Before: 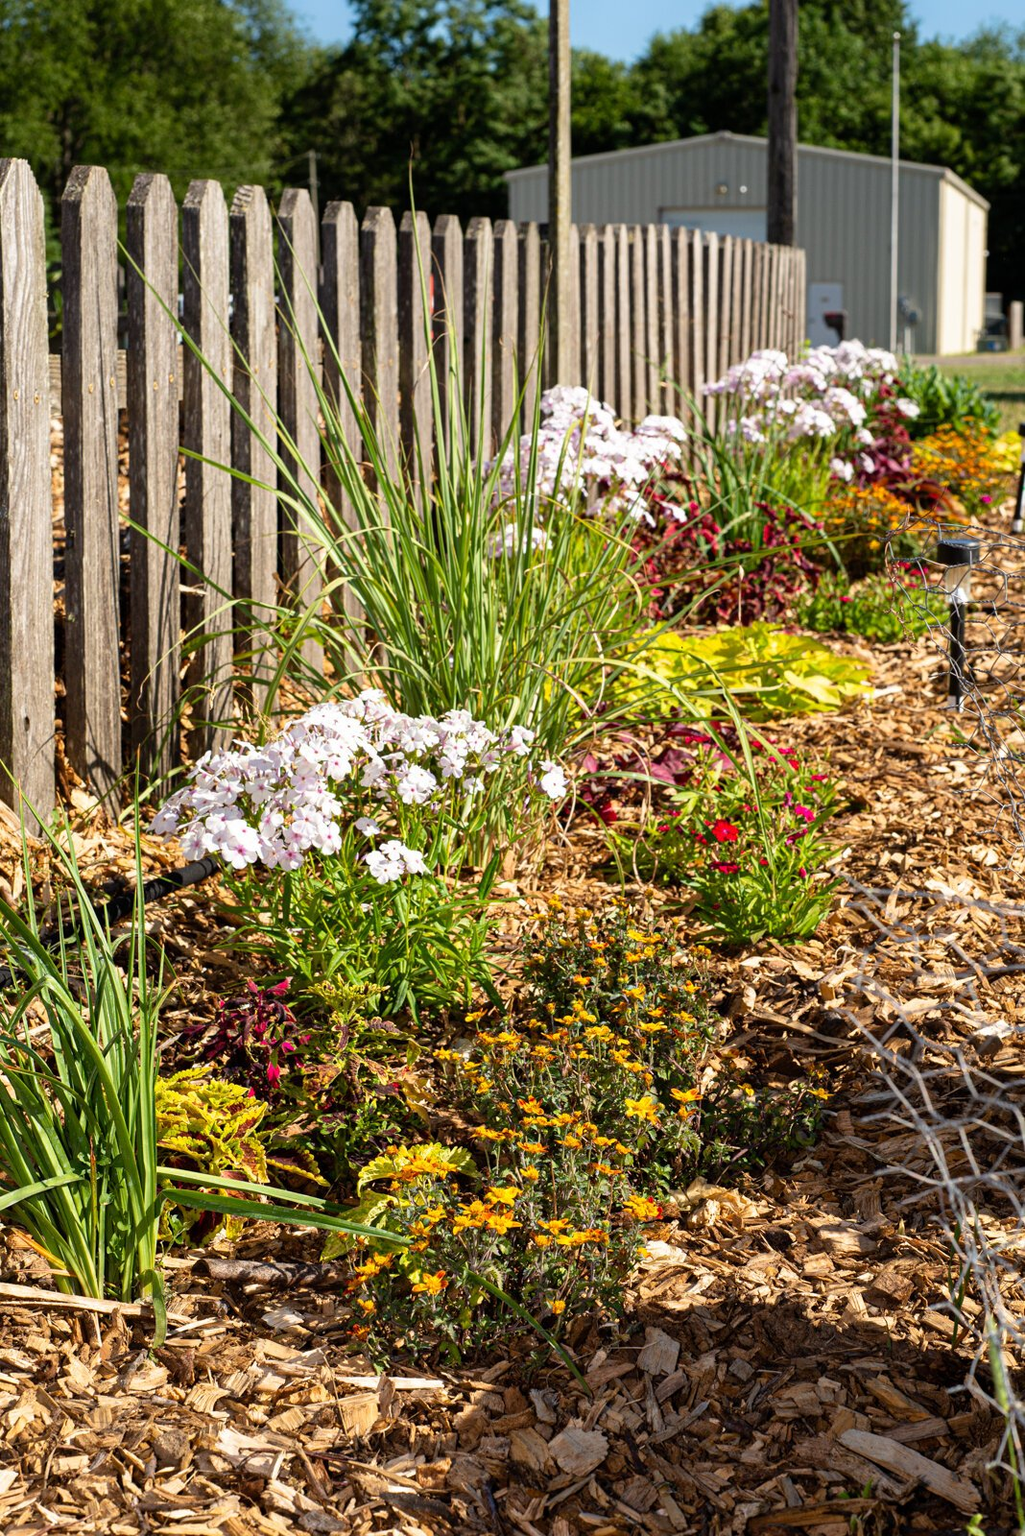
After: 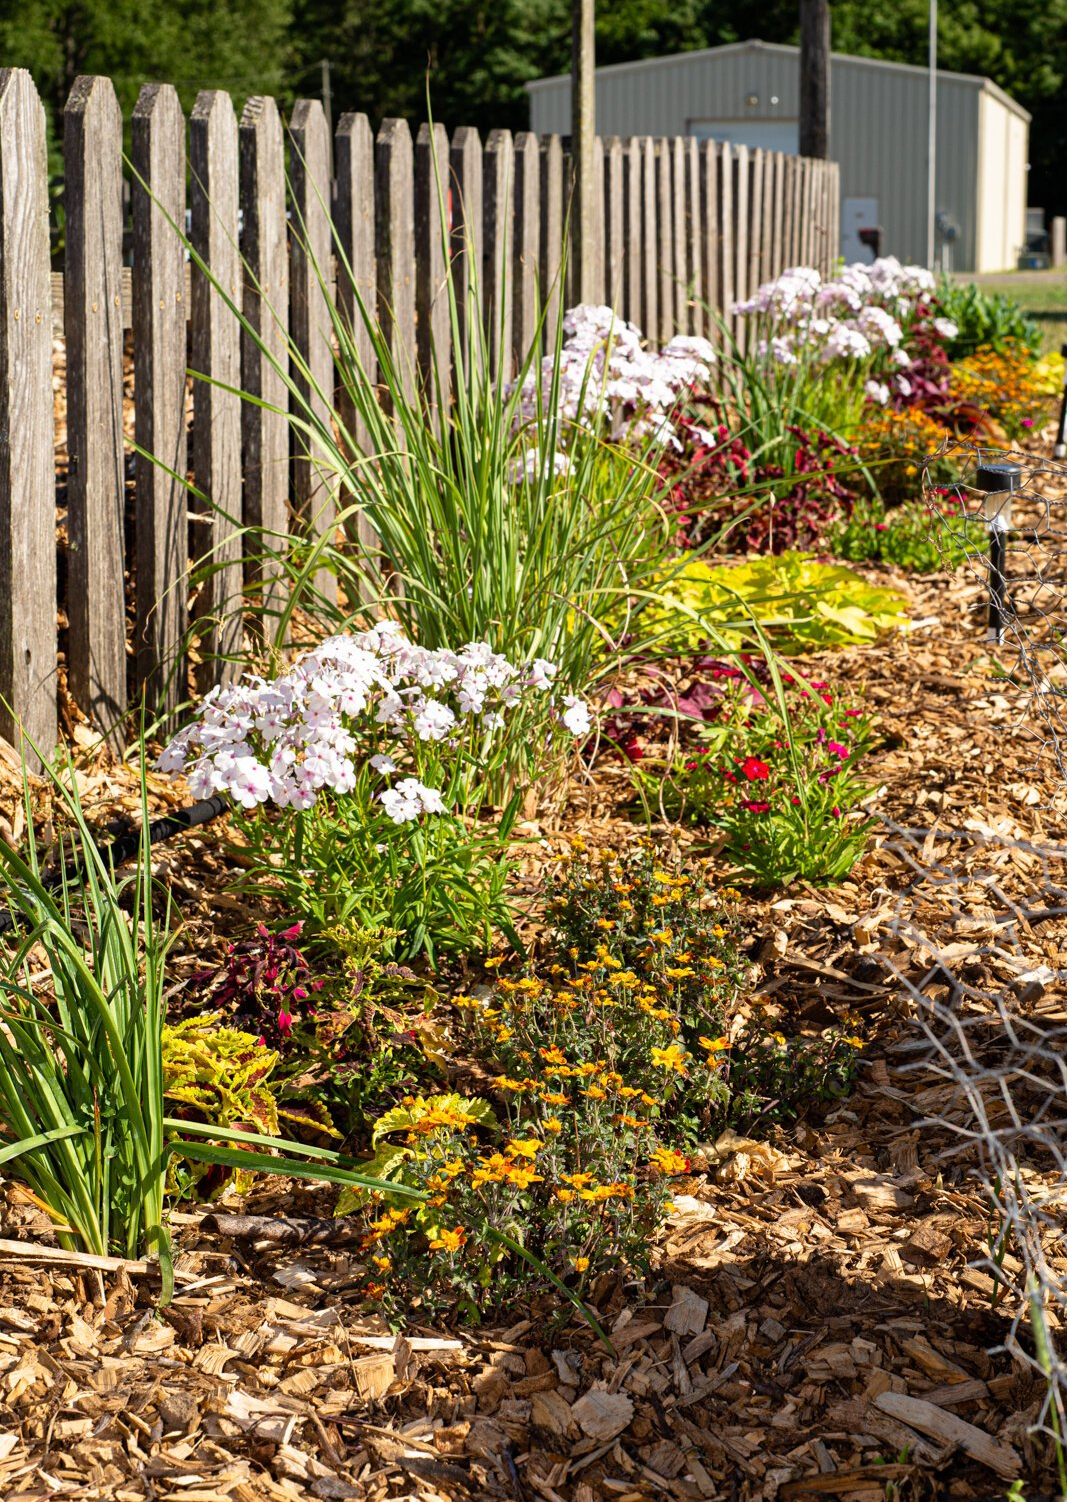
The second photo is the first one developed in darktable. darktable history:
crop and rotate: top 6.101%
